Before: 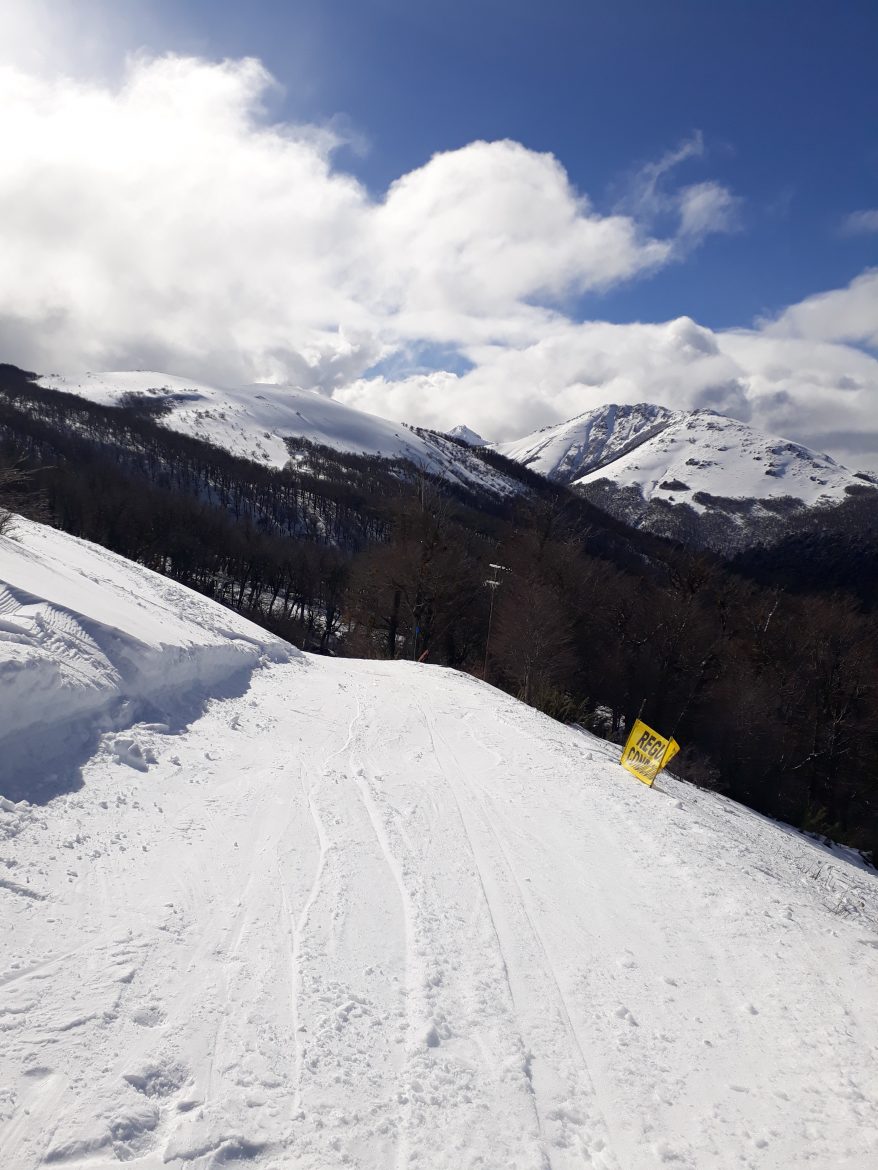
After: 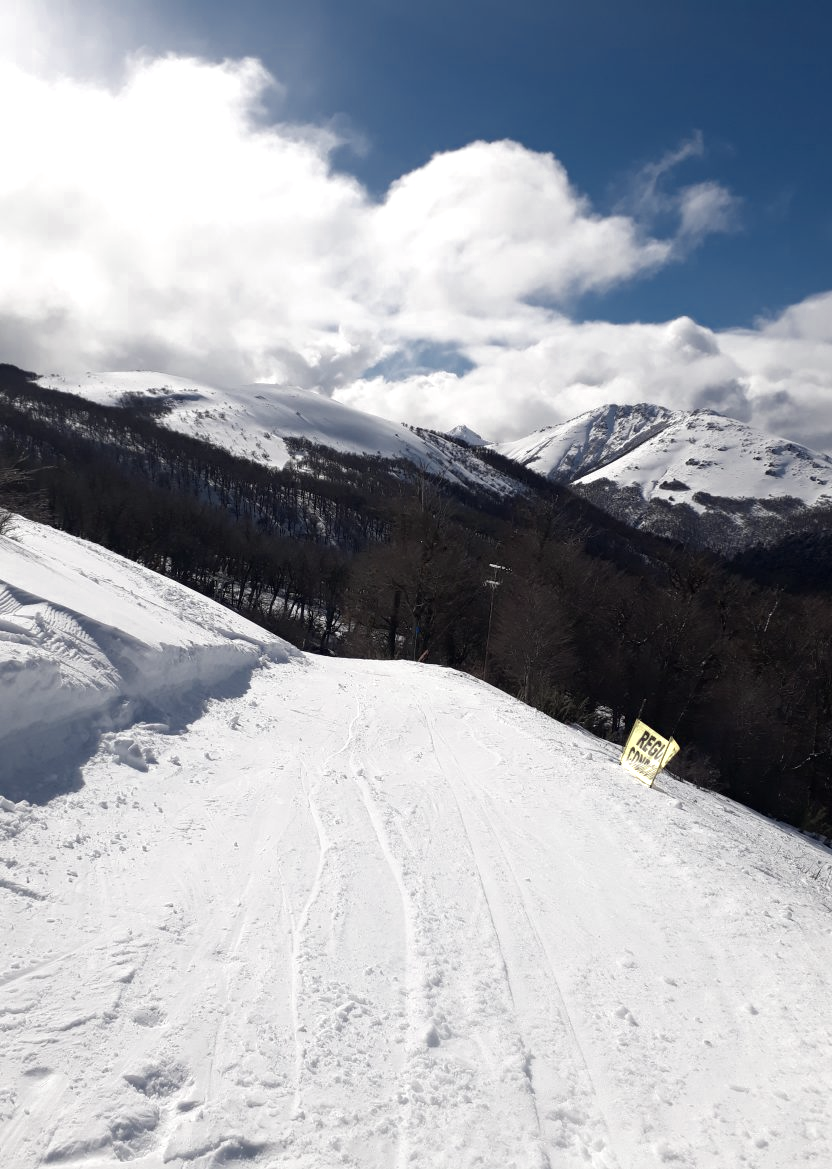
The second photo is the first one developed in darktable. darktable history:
crop and rotate: right 5.167%
exposure: exposure 0.161 EV, compensate highlight preservation false
color zones: curves: ch0 [(0.25, 0.667) (0.758, 0.368)]; ch1 [(0.215, 0.245) (0.761, 0.373)]; ch2 [(0.247, 0.554) (0.761, 0.436)]
